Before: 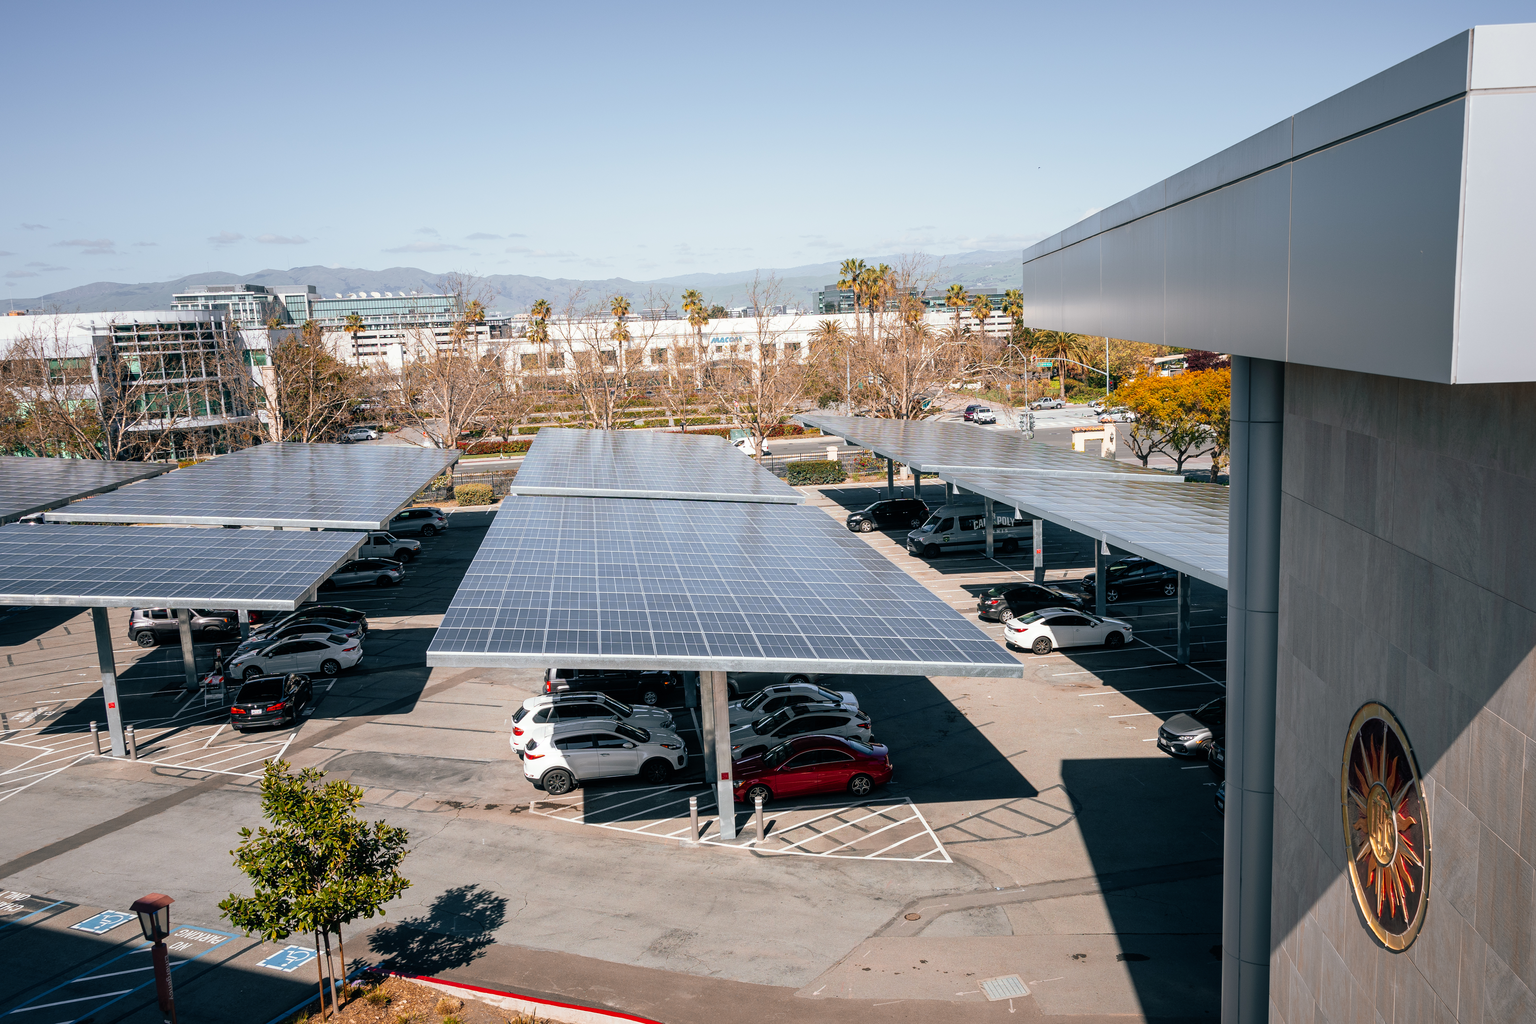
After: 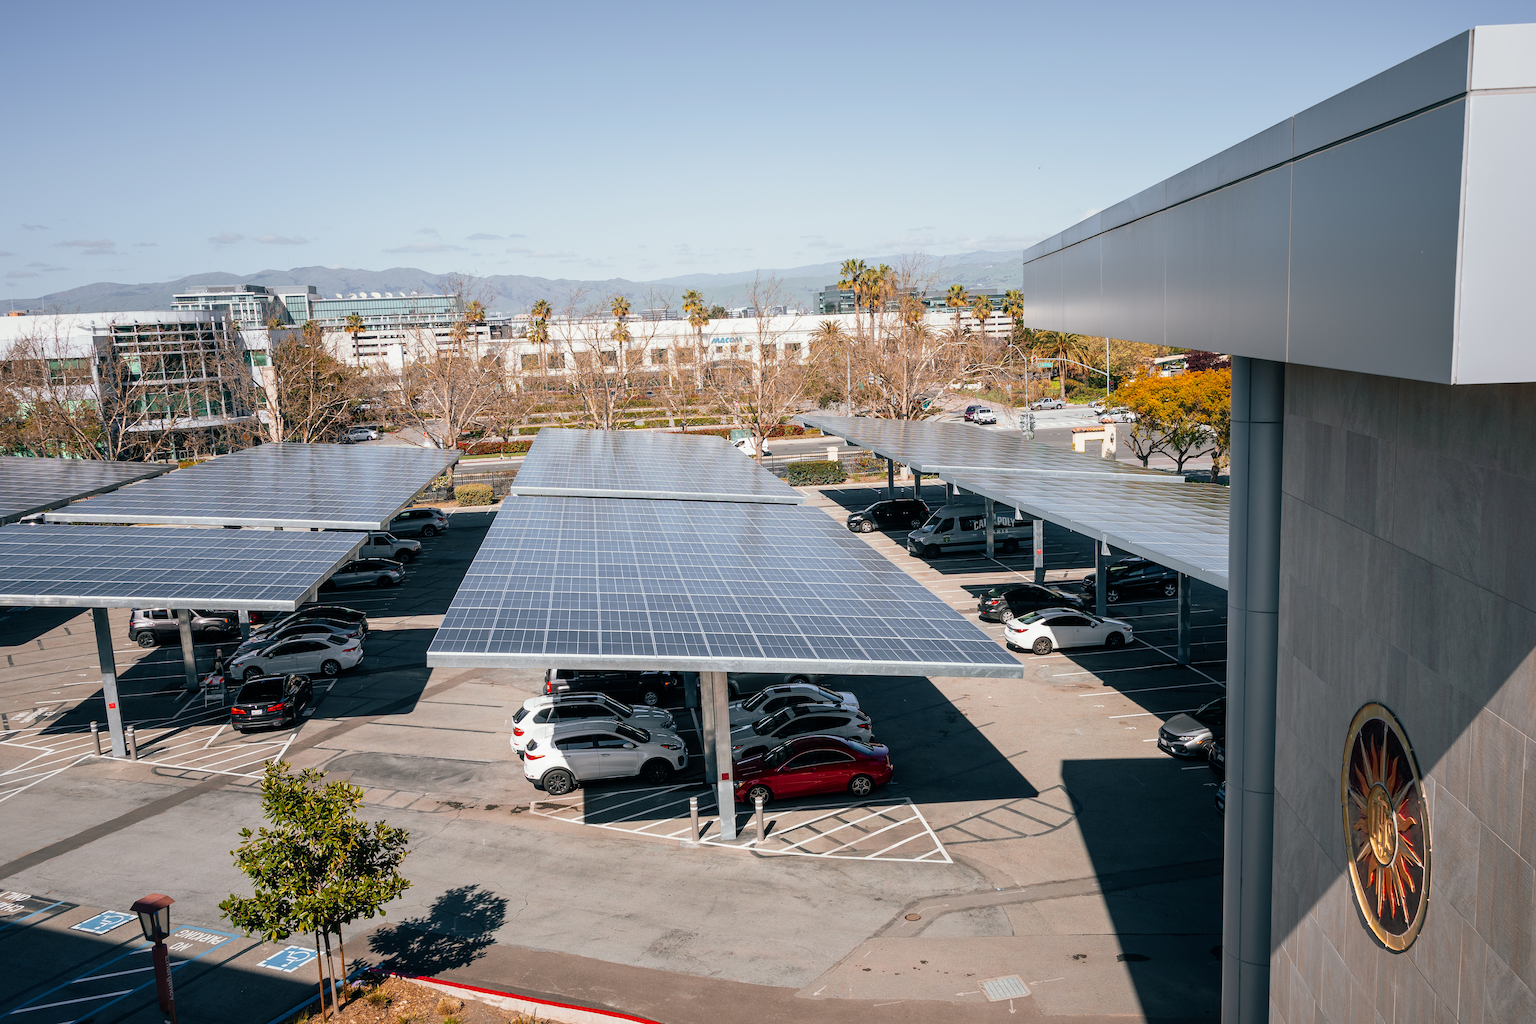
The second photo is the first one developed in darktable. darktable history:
tone equalizer: -7 EV 0.184 EV, -6 EV 0.106 EV, -5 EV 0.12 EV, -4 EV 0.027 EV, -2 EV -0.02 EV, -1 EV -0.037 EV, +0 EV -0.08 EV
